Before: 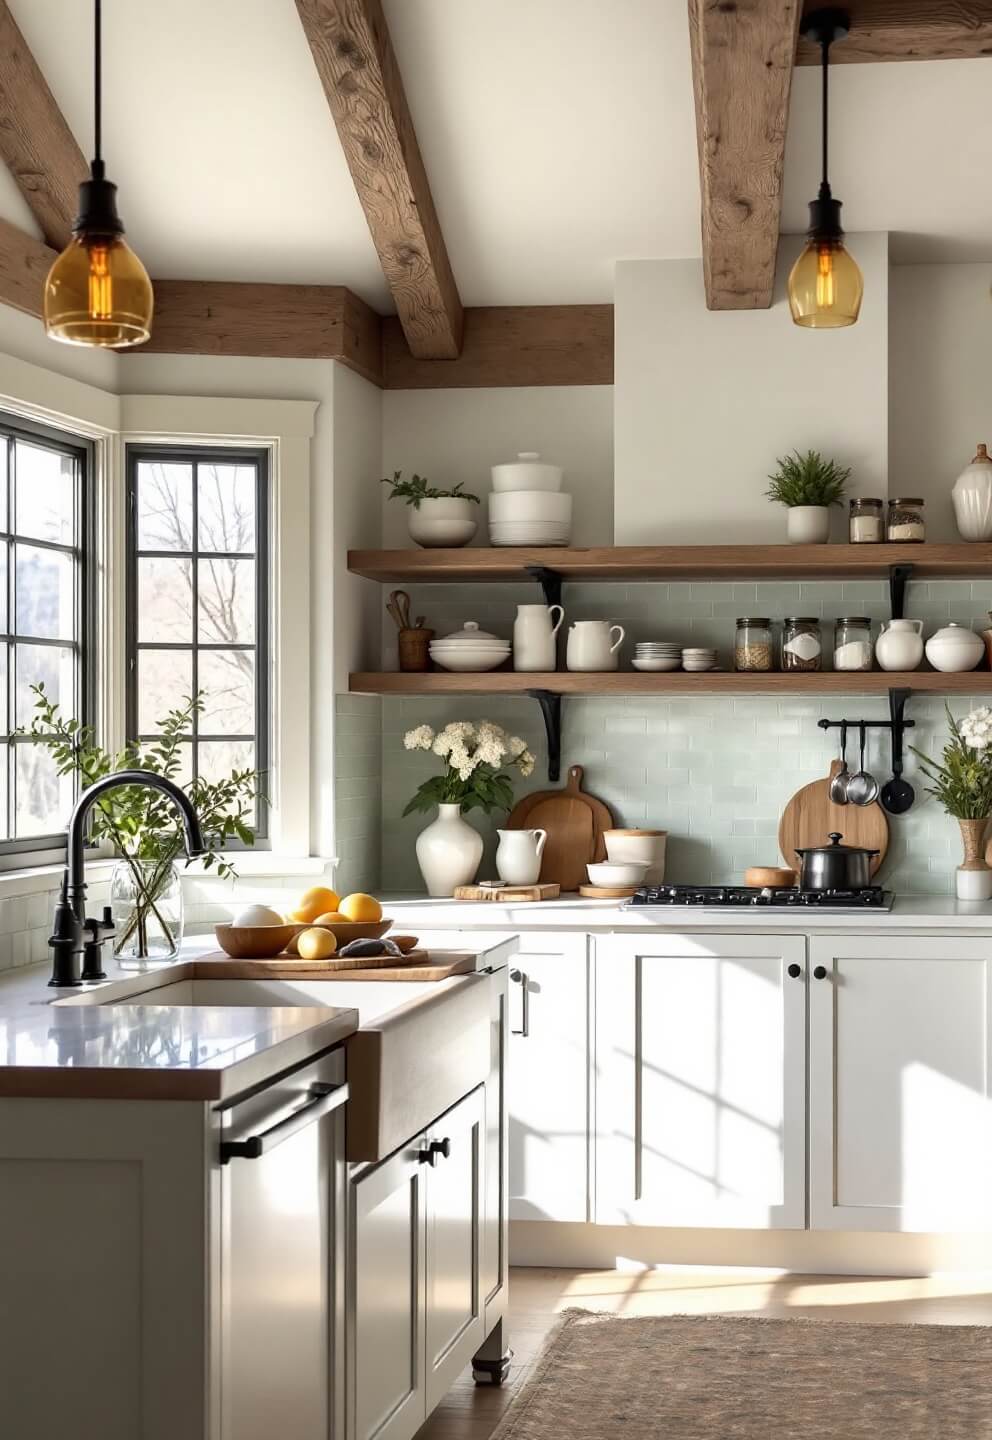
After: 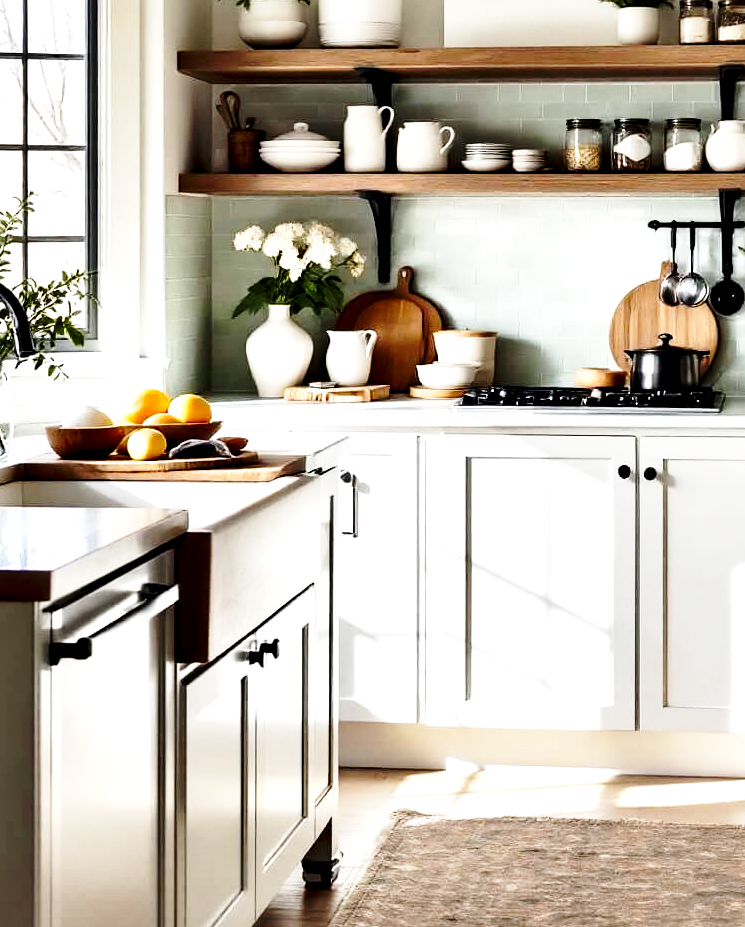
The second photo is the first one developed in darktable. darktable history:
crop and rotate: left 17.221%, top 34.718%, right 7.667%, bottom 0.84%
contrast equalizer: octaves 7, y [[0.6 ×6], [0.55 ×6], [0 ×6], [0 ×6], [0 ×6]]
exposure: exposure 0.247 EV, compensate exposure bias true, compensate highlight preservation false
base curve: curves: ch0 [(0, 0) (0.028, 0.03) (0.121, 0.232) (0.46, 0.748) (0.859, 0.968) (1, 1)], preserve colors none
